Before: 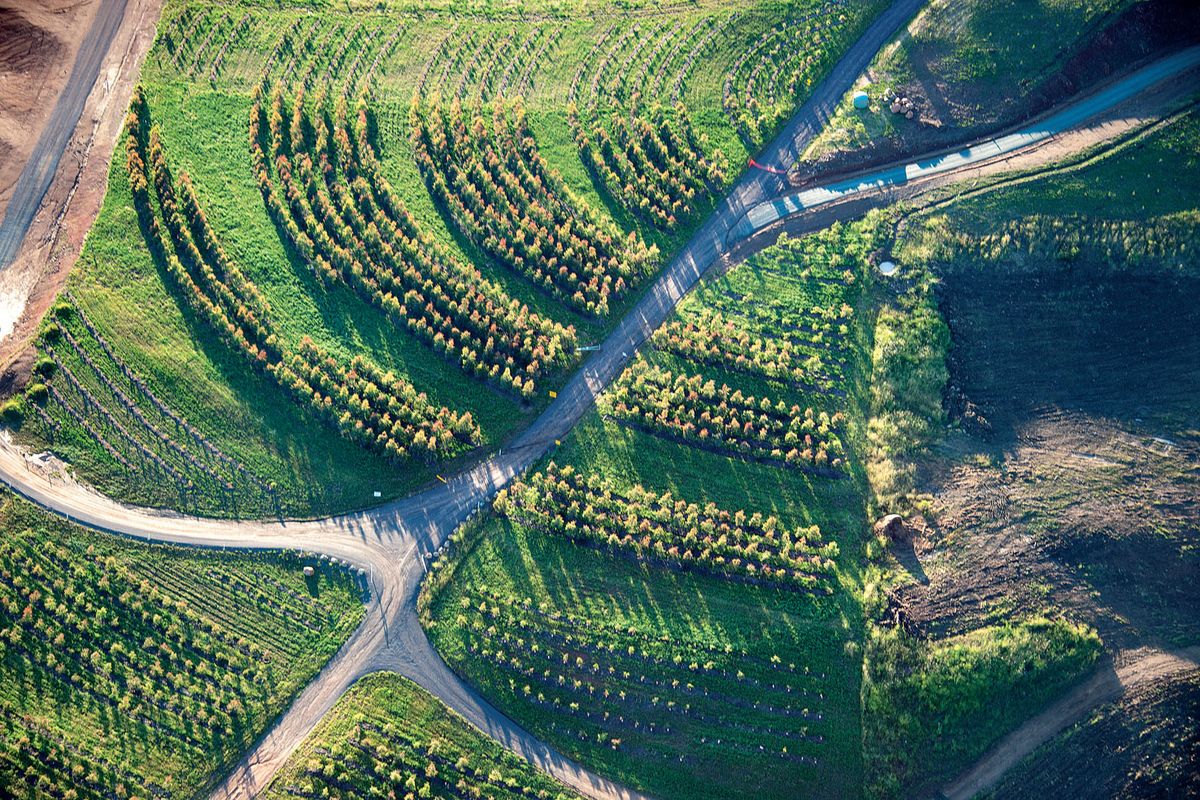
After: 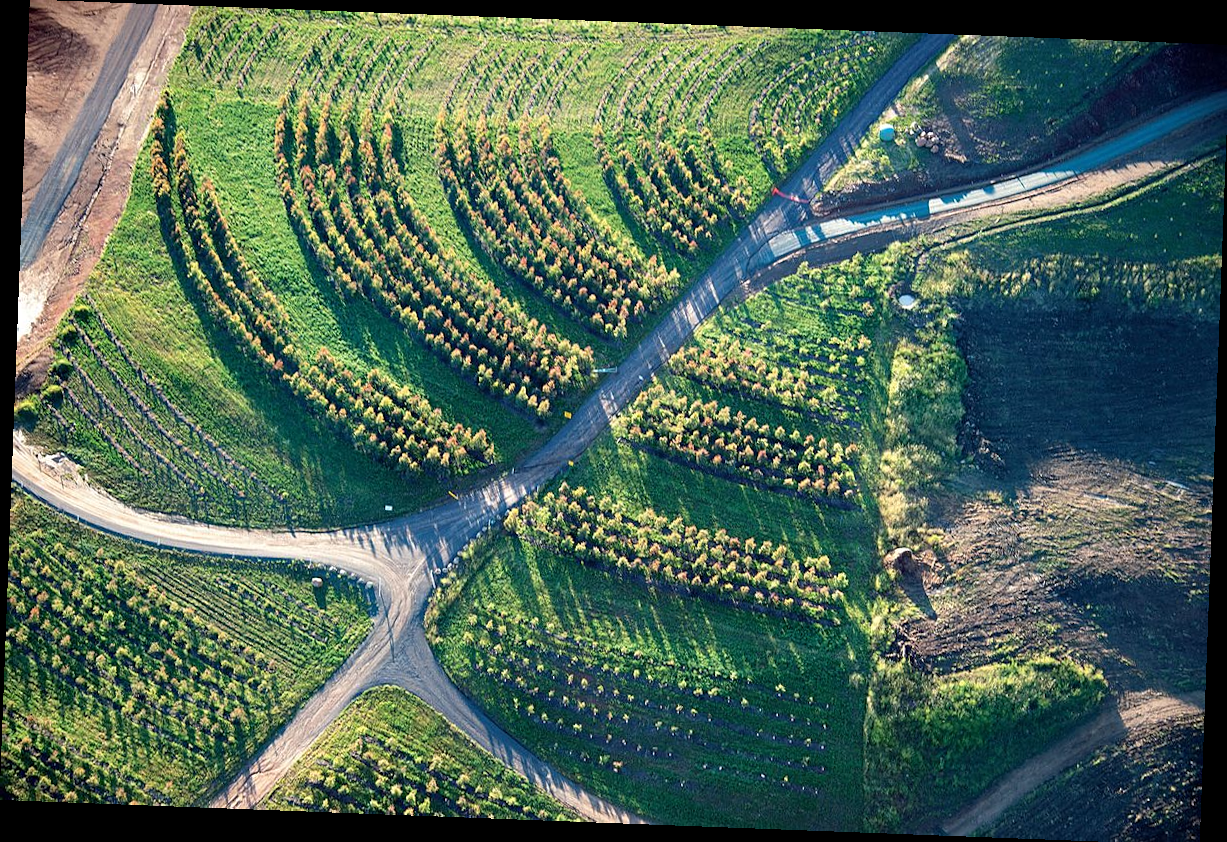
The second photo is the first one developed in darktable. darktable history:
sharpen: amount 0.2
rotate and perspective: rotation 2.17°, automatic cropping off
crop: top 0.05%, bottom 0.098%
